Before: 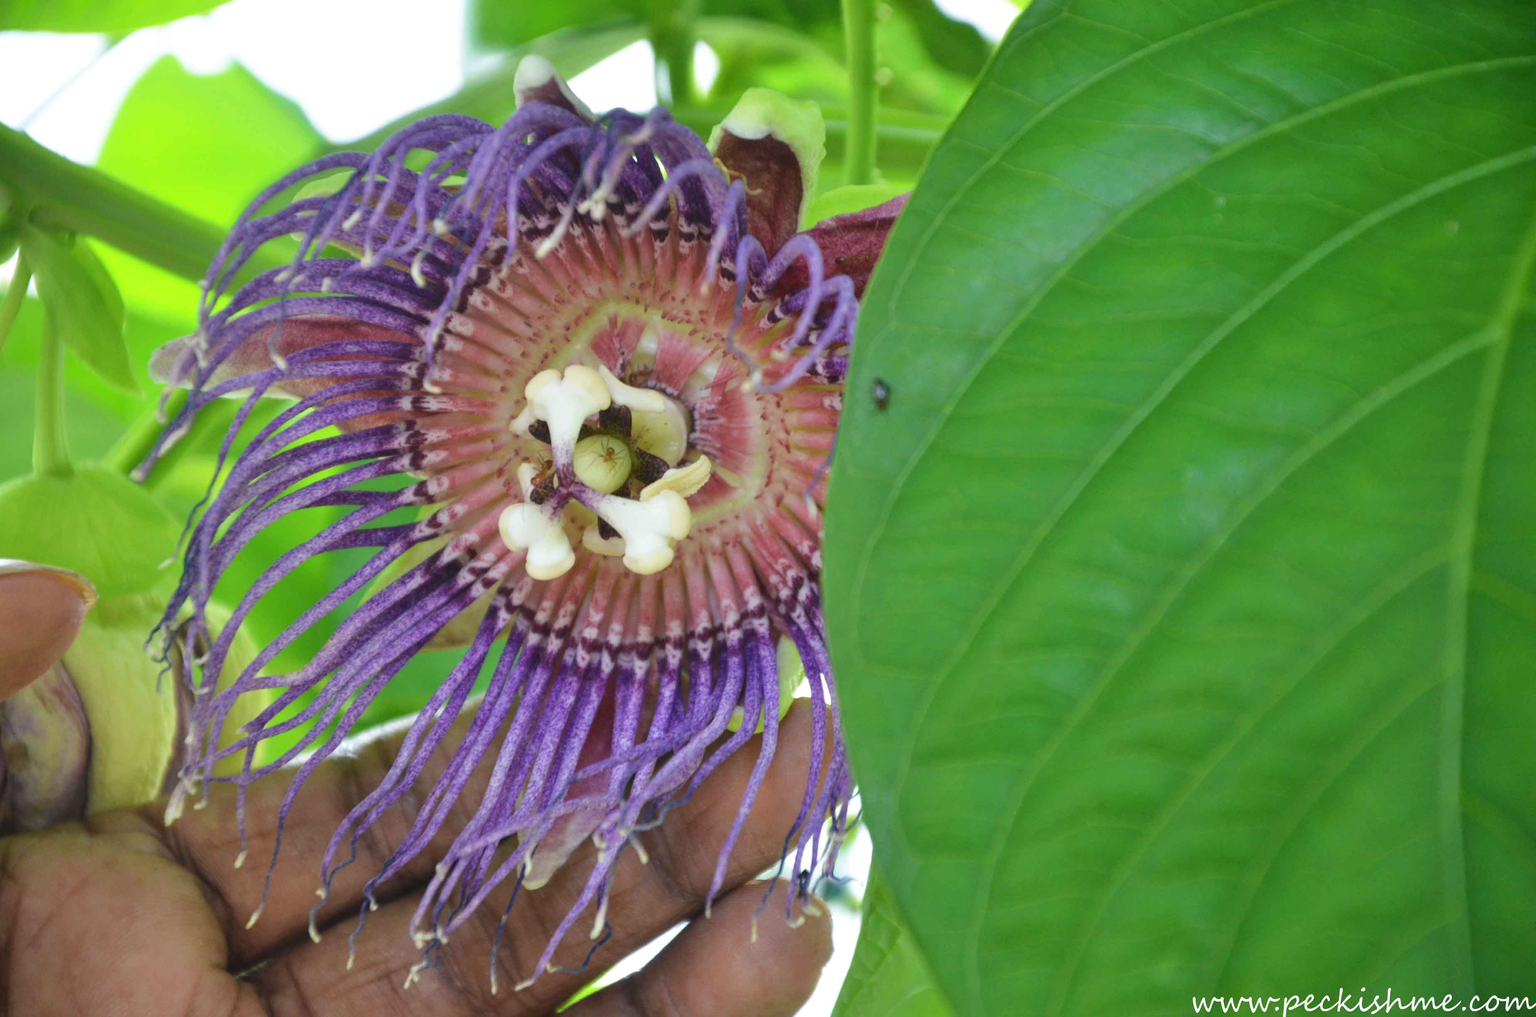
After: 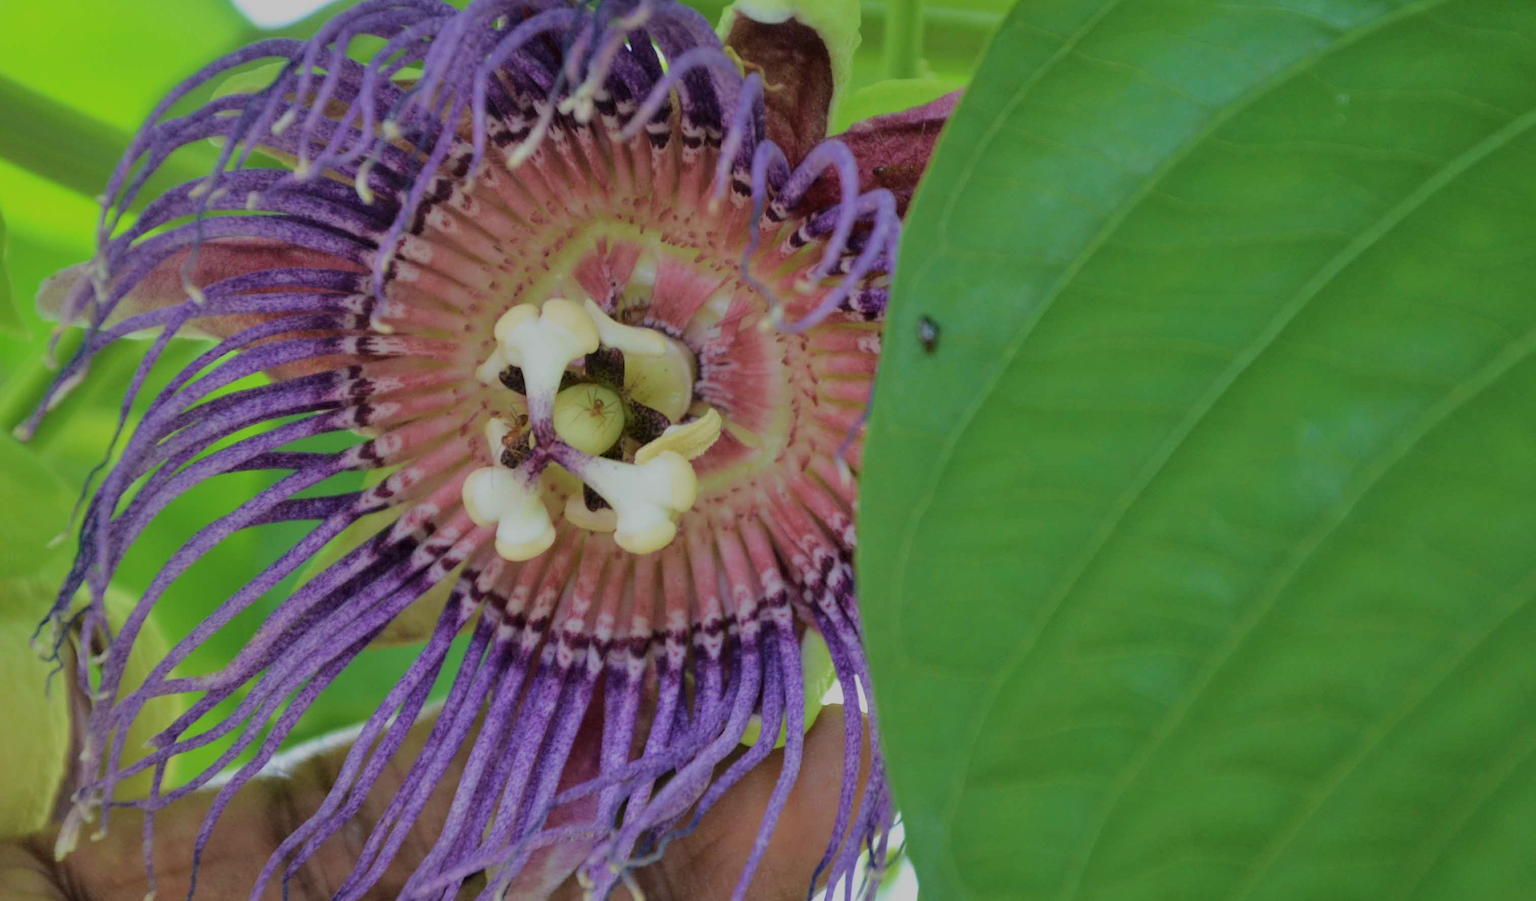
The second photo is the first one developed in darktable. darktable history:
exposure: black level correction 0, exposure -0.853 EV, compensate highlight preservation false
tone curve: curves: ch0 [(0.047, 0) (0.292, 0.352) (0.657, 0.678) (1, 0.958)], color space Lab, independent channels, preserve colors none
velvia: on, module defaults
crop: left 7.802%, top 11.855%, right 10.186%, bottom 15.475%
